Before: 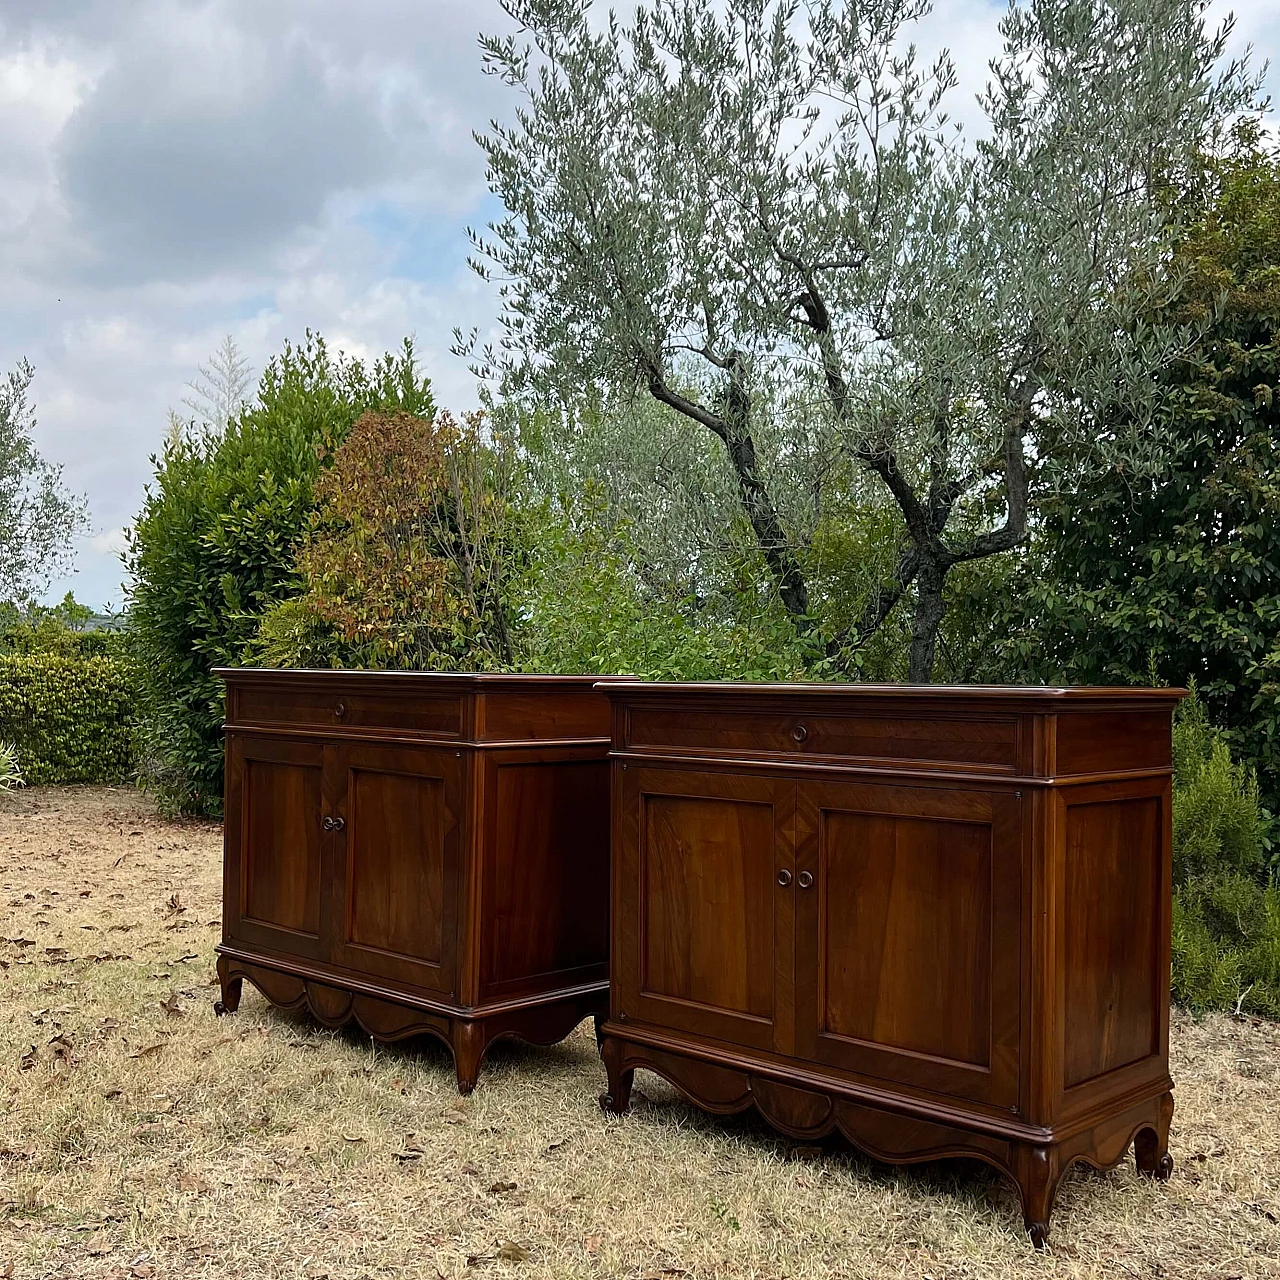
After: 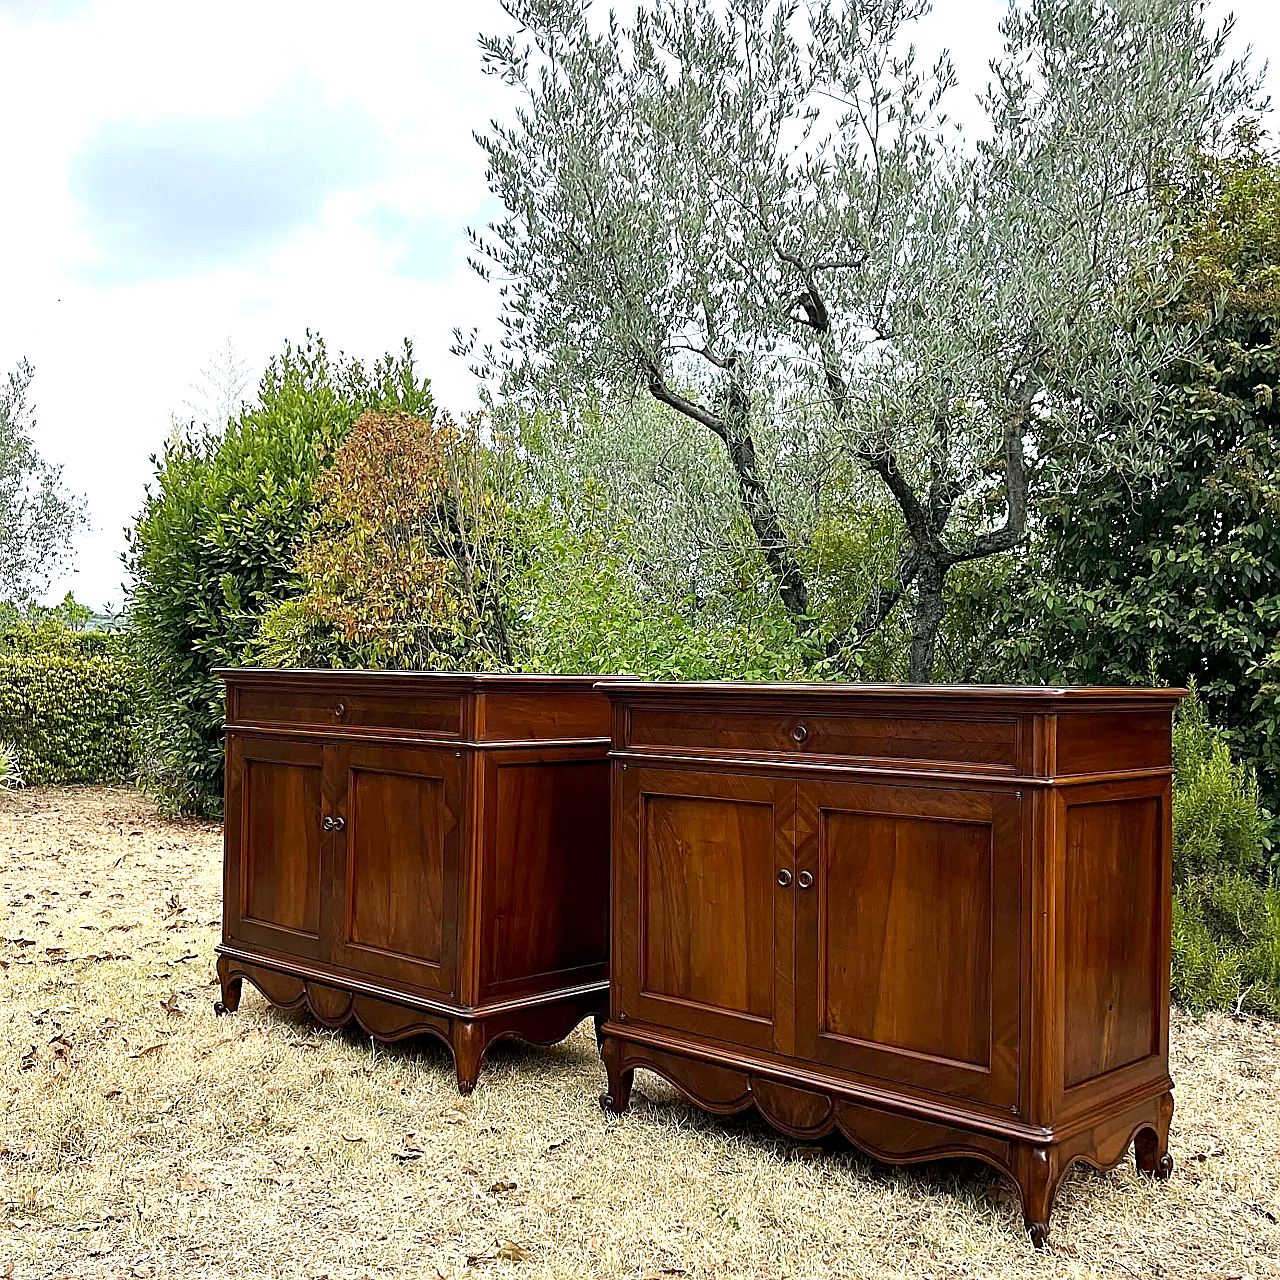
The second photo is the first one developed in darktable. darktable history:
exposure: black level correction 0.001, exposure 1.037 EV, compensate highlight preservation false
sharpen: on, module defaults
